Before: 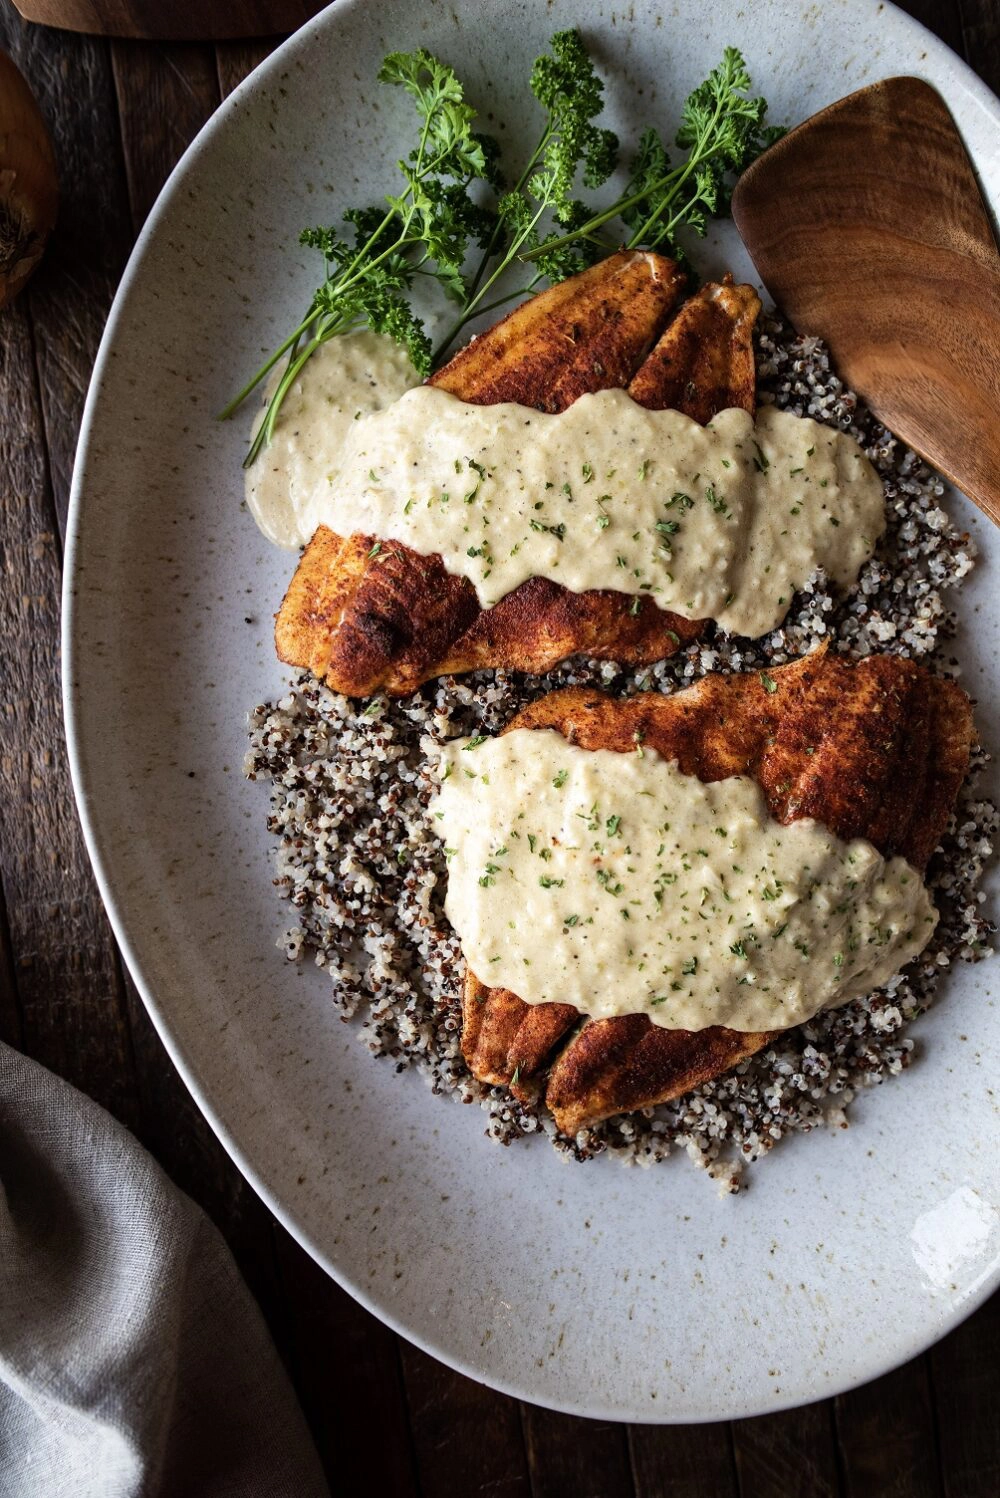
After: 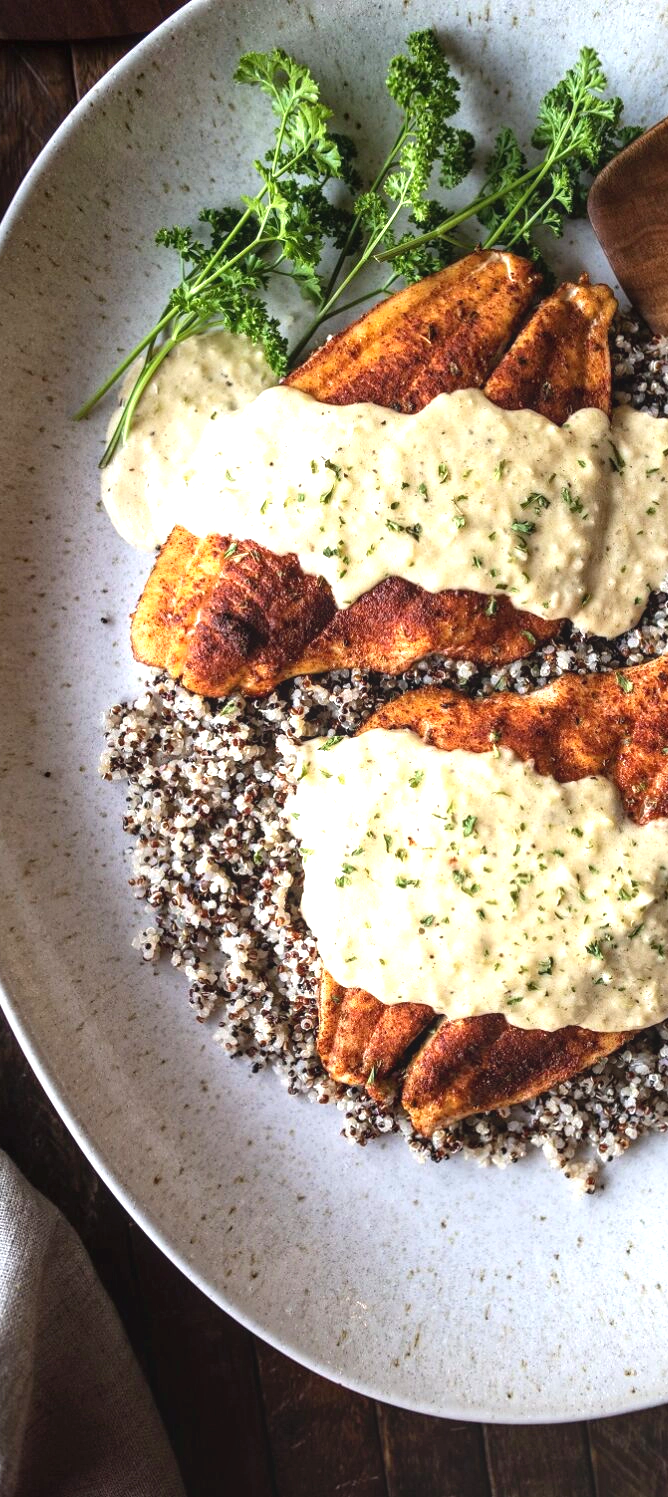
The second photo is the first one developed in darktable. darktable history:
crop and rotate: left 14.44%, right 18.75%
exposure: exposure 0.951 EV, compensate exposure bias true, compensate highlight preservation false
contrast equalizer: octaves 7, y [[0.5, 0.488, 0.462, 0.461, 0.491, 0.5], [0.5 ×6], [0.5 ×6], [0 ×6], [0 ×6]], mix 0.295
tone equalizer: mask exposure compensation -0.494 EV
local contrast: detail 109%
